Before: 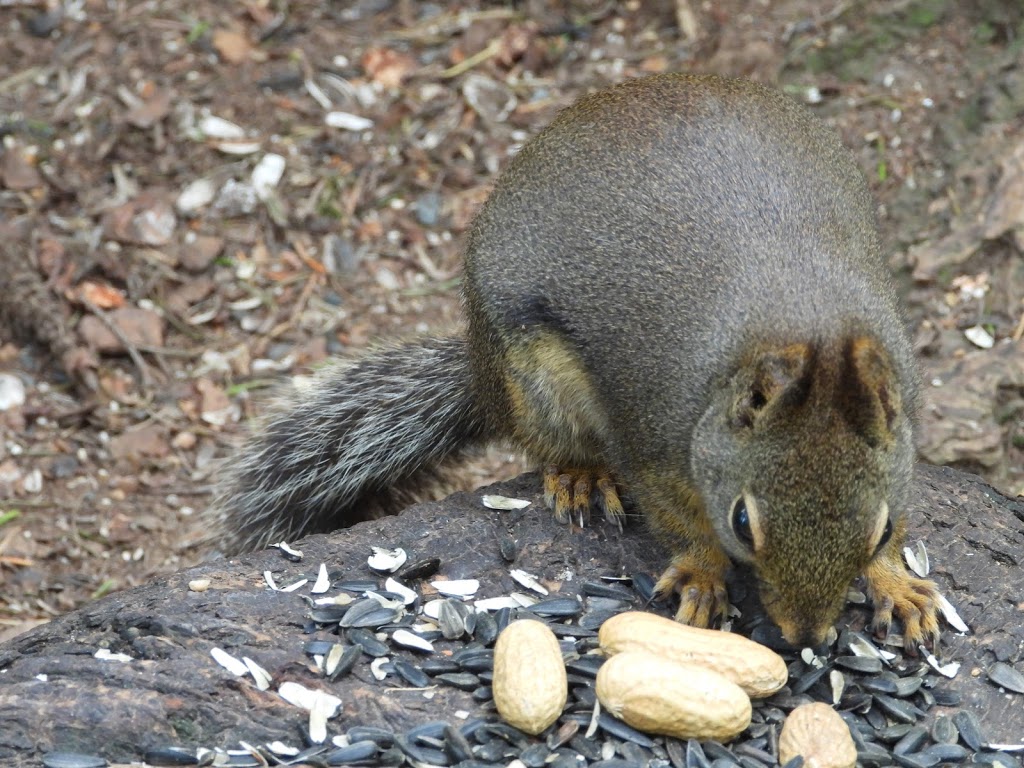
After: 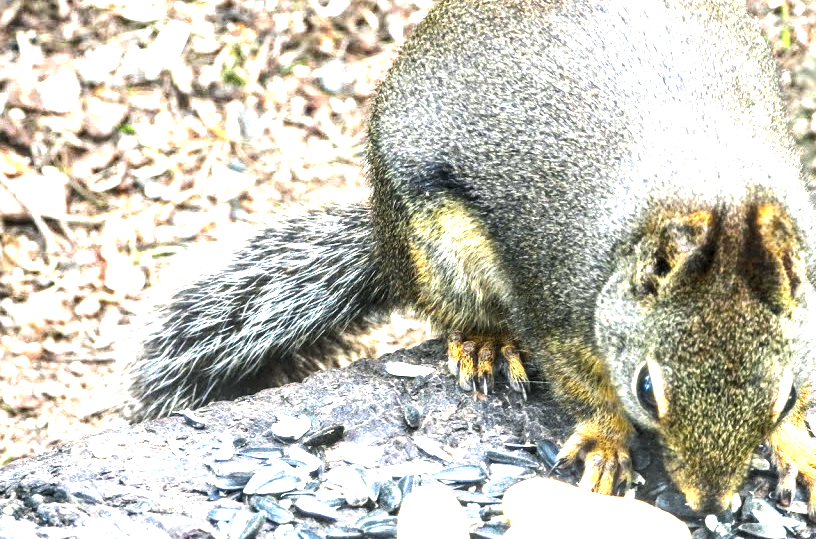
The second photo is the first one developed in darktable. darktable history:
local contrast: detail 150%
color balance rgb: shadows lift › luminance -7.914%, shadows lift › chroma 2.105%, shadows lift › hue 163.33°, perceptual saturation grading › global saturation 19.595%, perceptual brilliance grading › highlights 46.72%, perceptual brilliance grading › mid-tones 21.128%, perceptual brilliance grading › shadows -6.071%
exposure: black level correction 0, exposure 0.692 EV, compensate highlight preservation false
crop: left 9.439%, top 17.394%, right 10.864%, bottom 12.324%
